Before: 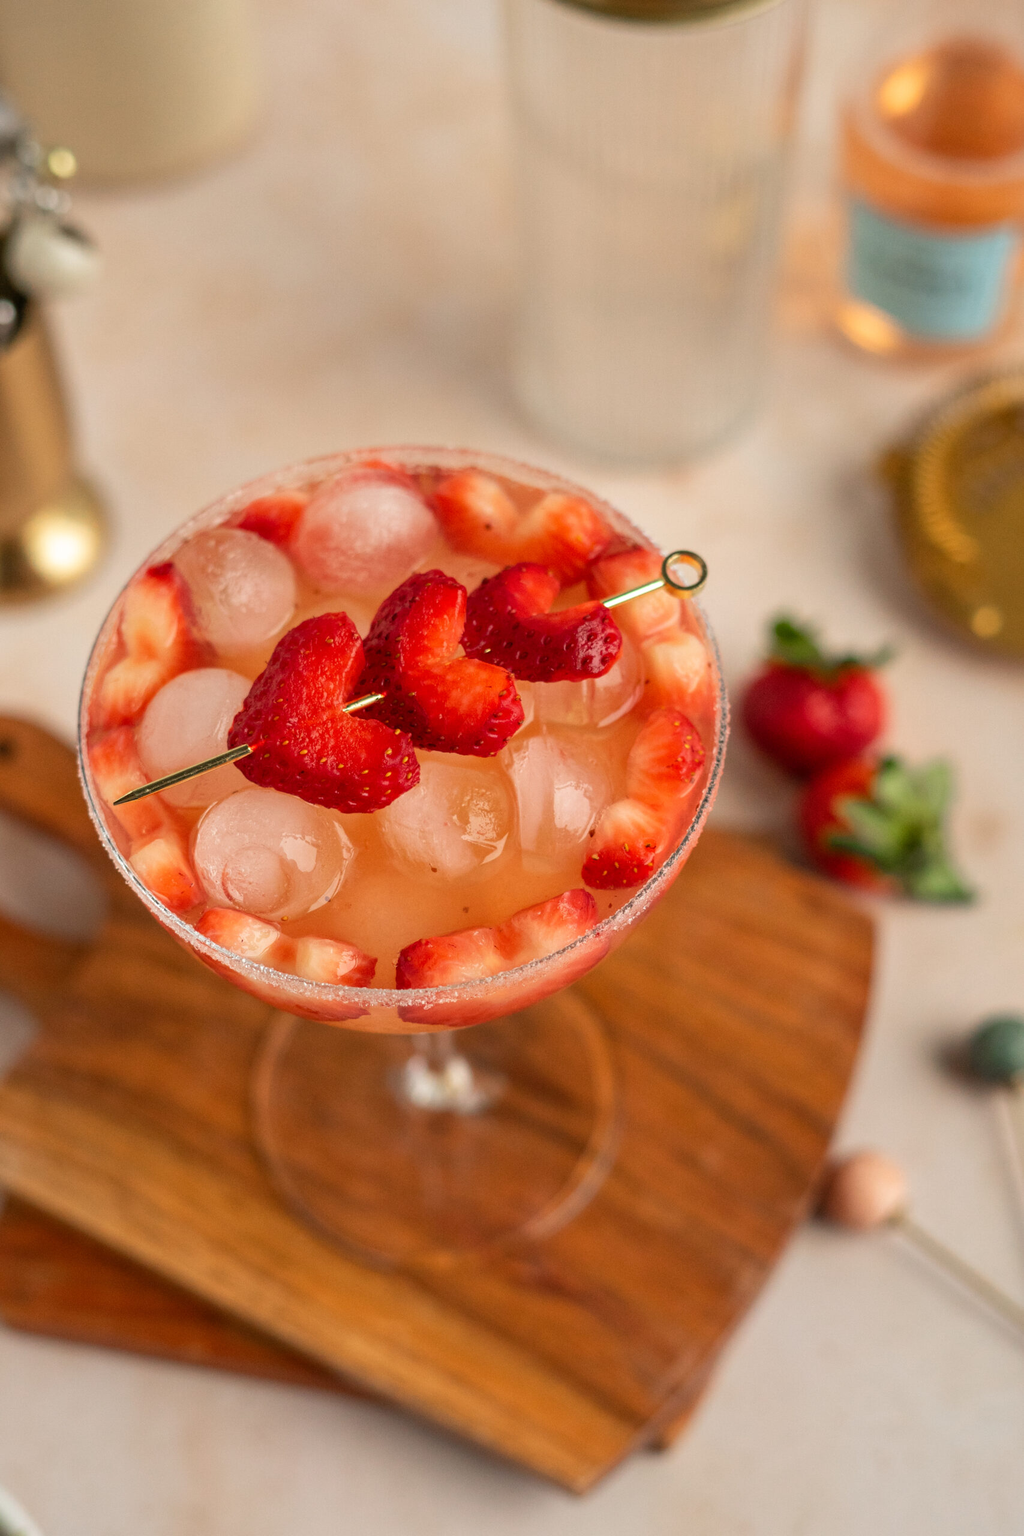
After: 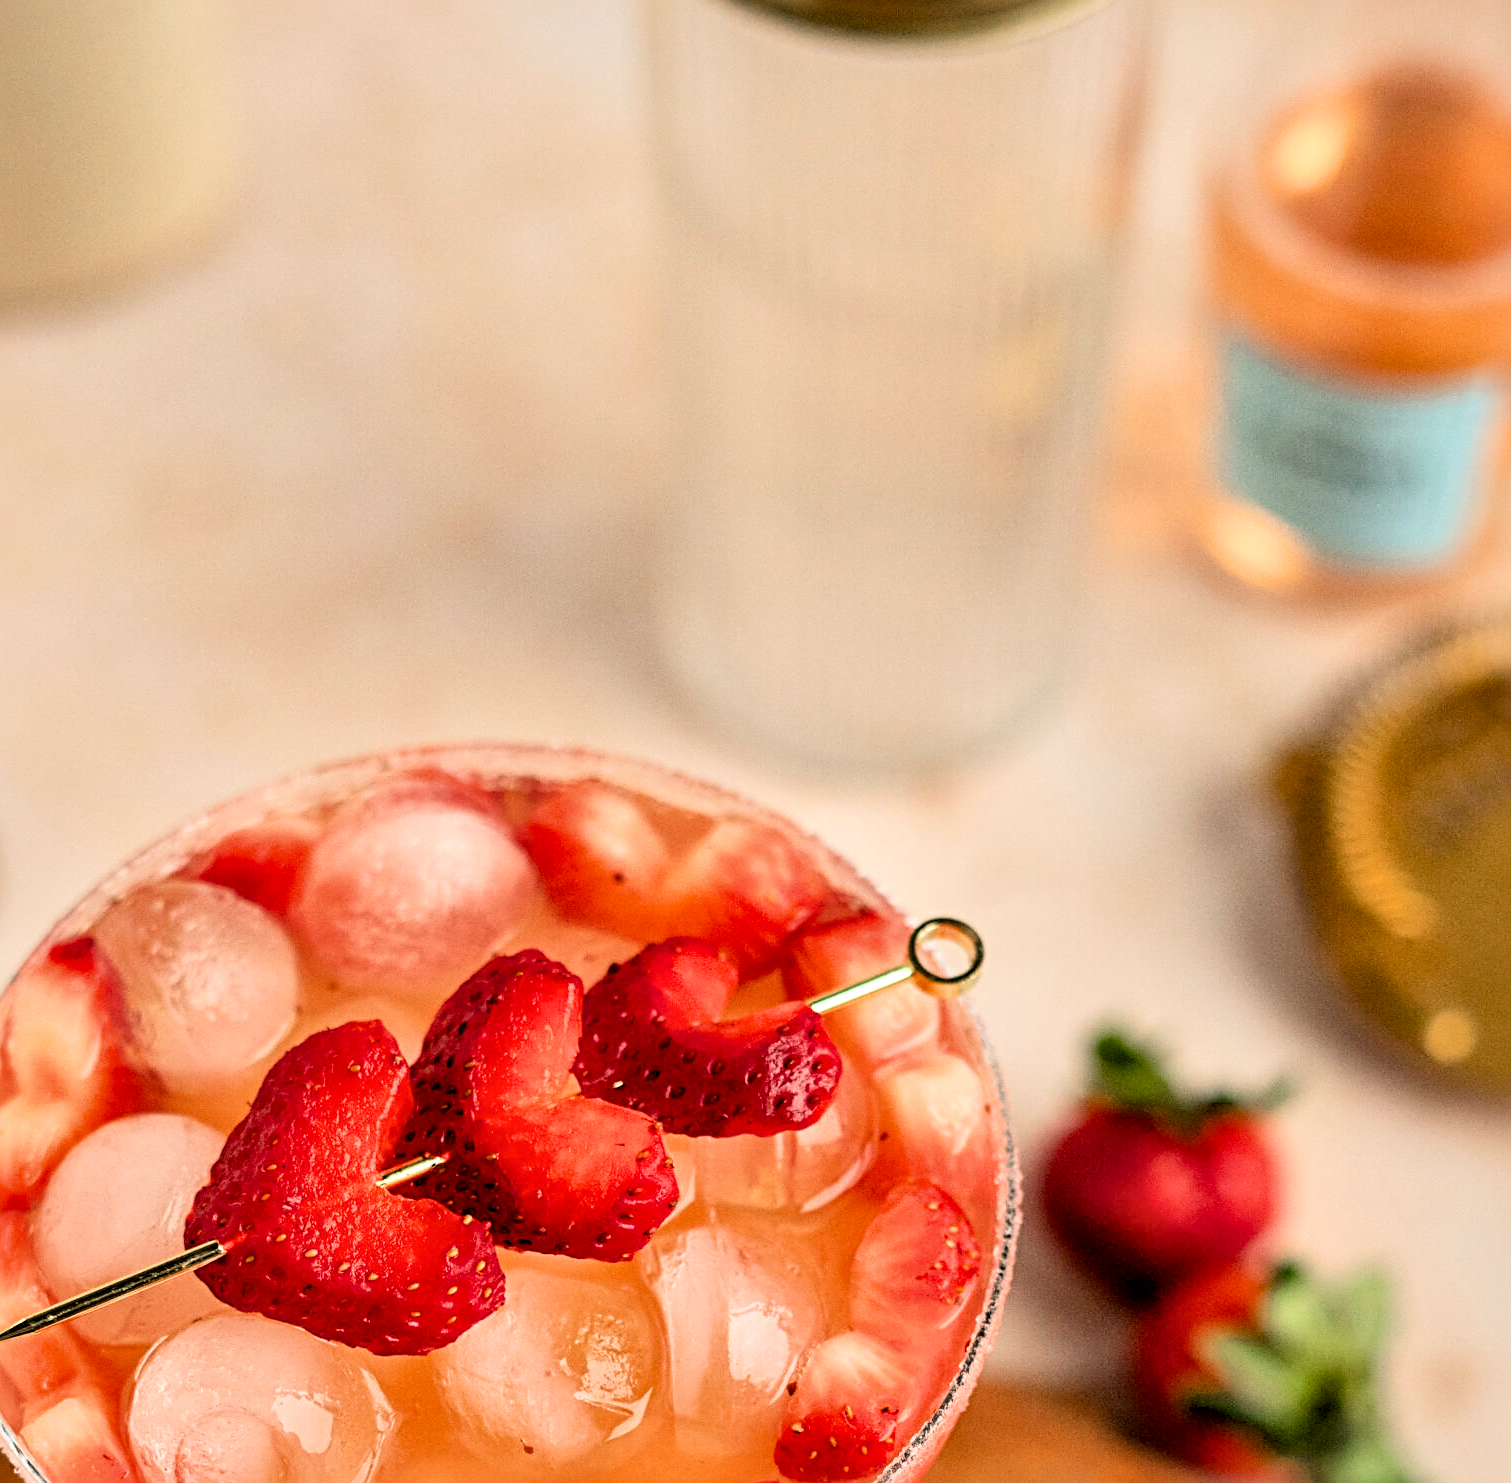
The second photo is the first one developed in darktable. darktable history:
filmic rgb: black relative exposure -5.12 EV, white relative exposure 3.97 EV, hardness 2.89, contrast 1.297, color science v6 (2022)
local contrast: mode bilateral grid, contrast 20, coarseness 50, detail 149%, midtone range 0.2
tone equalizer: -8 EV -0.405 EV, -7 EV -0.413 EV, -6 EV -0.336 EV, -5 EV -0.236 EV, -3 EV 0.191 EV, -2 EV 0.326 EV, -1 EV 0.373 EV, +0 EV 0.419 EV
sharpen: radius 3.964
crop and rotate: left 11.463%, bottom 42.048%
exposure: black level correction 0.007, exposure 0.093 EV, compensate exposure bias true, compensate highlight preservation false
